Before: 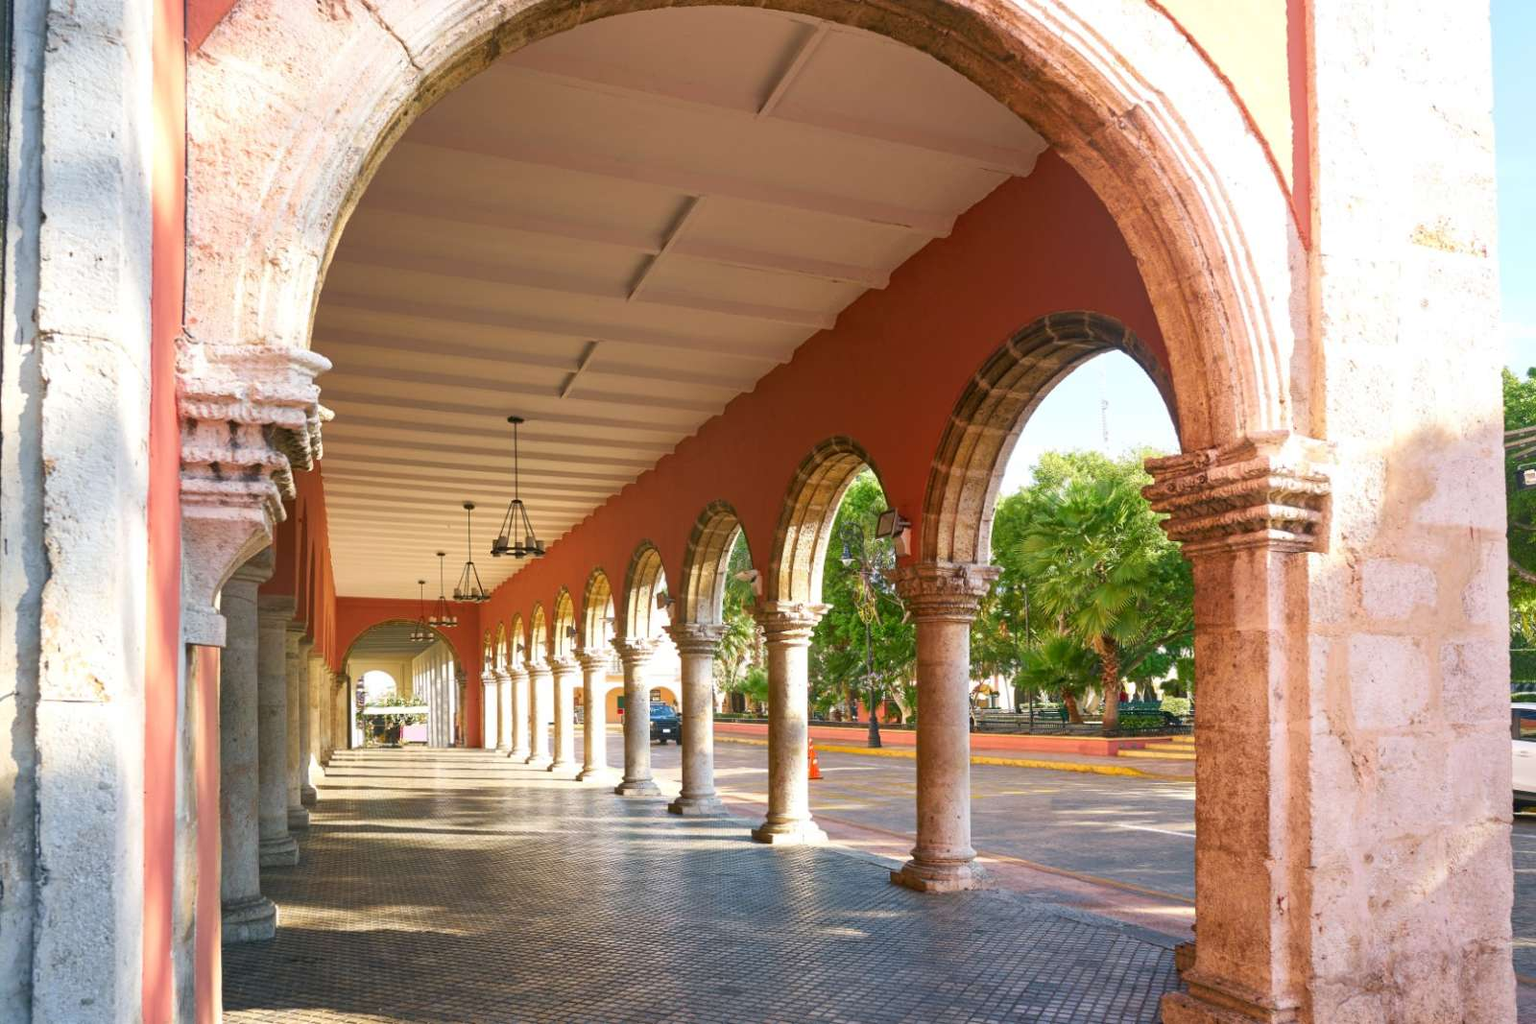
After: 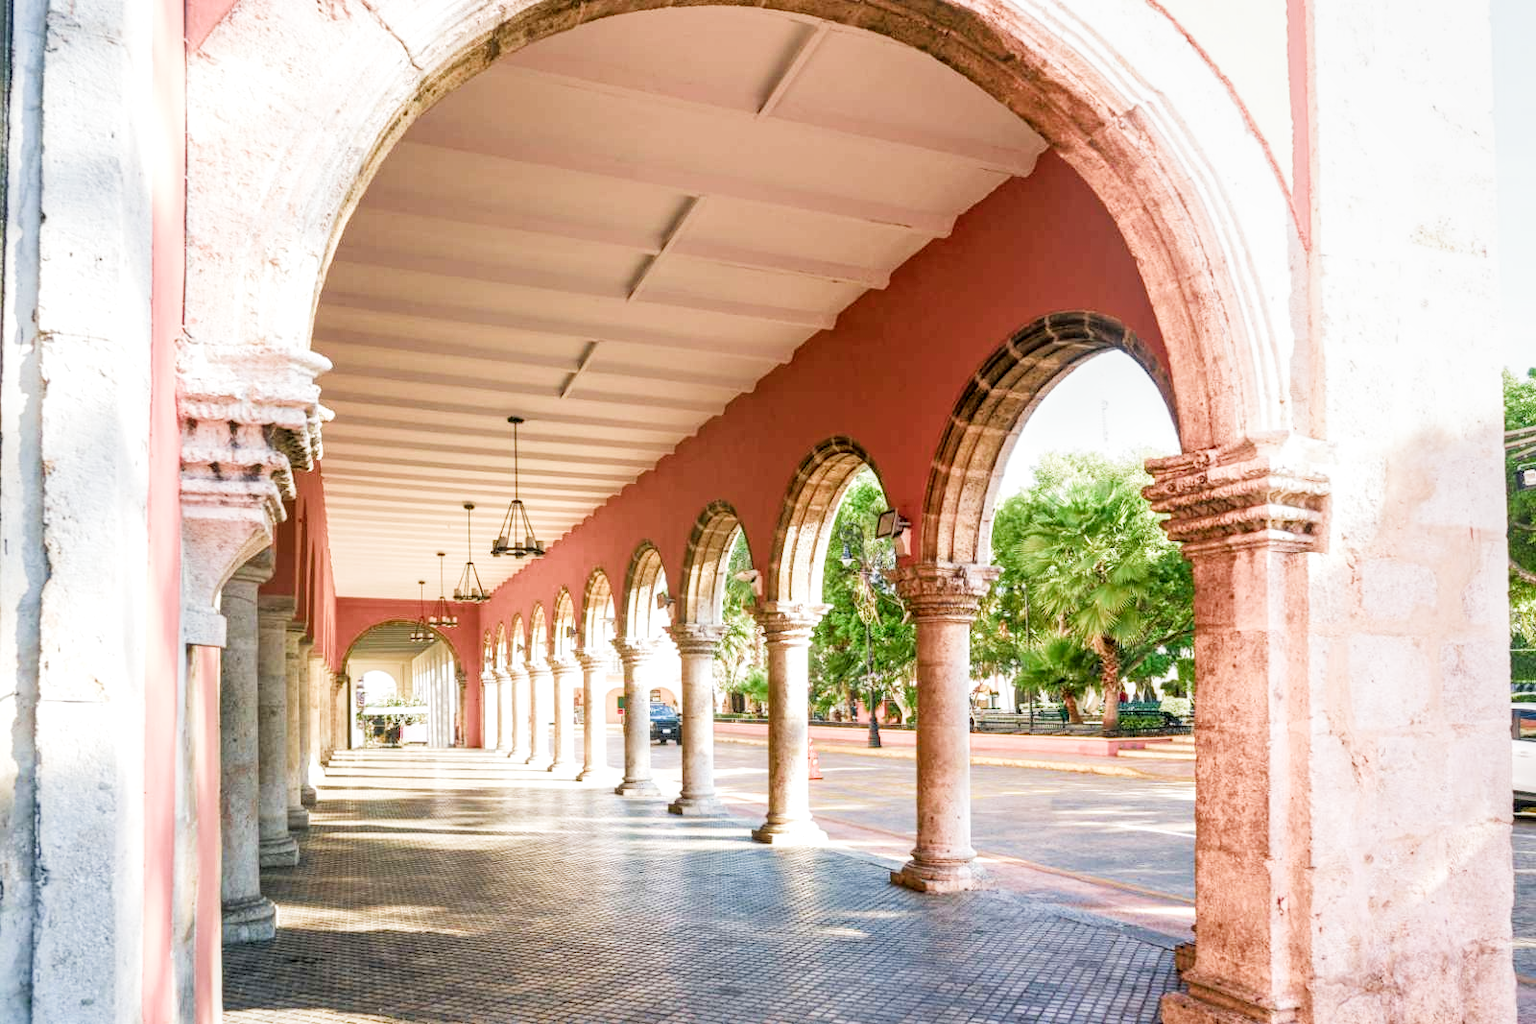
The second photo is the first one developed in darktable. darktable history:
tone equalizer: -8 EV -0.782 EV, -7 EV -0.723 EV, -6 EV -0.576 EV, -5 EV -0.362 EV, -3 EV 0.386 EV, -2 EV 0.6 EV, -1 EV 0.682 EV, +0 EV 0.776 EV, smoothing 1
filmic rgb: black relative exposure -7.65 EV, white relative exposure 4.56 EV, threshold 5.99 EV, hardness 3.61, color science v5 (2021), contrast in shadows safe, contrast in highlights safe, enable highlight reconstruction true
local contrast: detail 150%
exposure: black level correction 0, exposure 0.694 EV, compensate highlight preservation false
